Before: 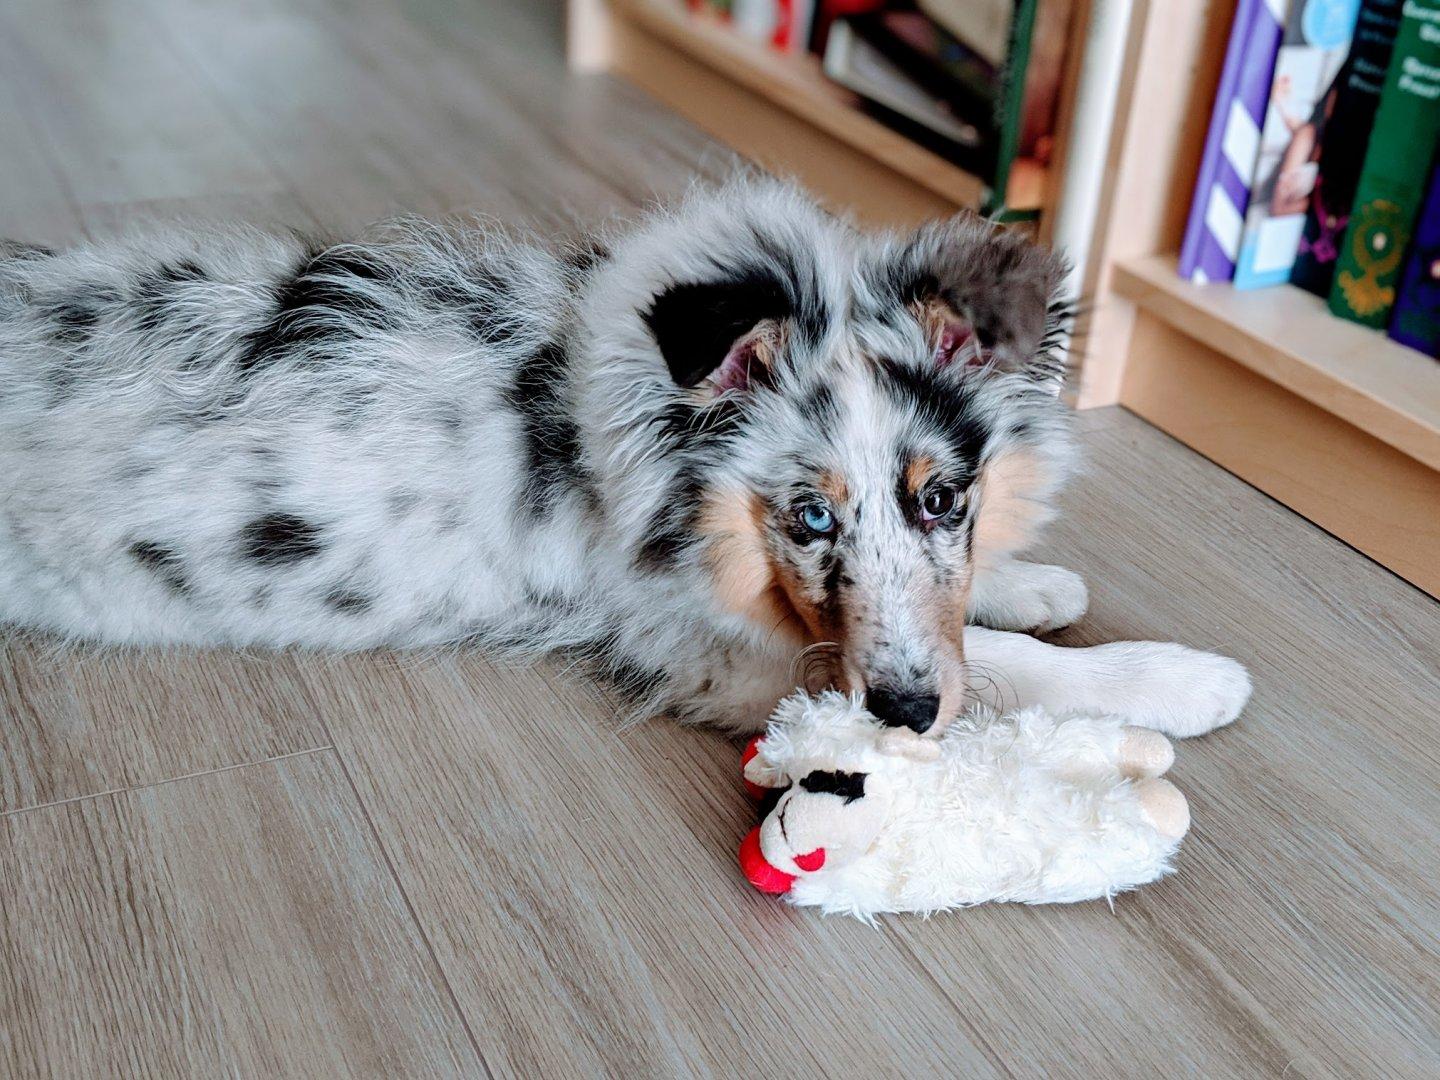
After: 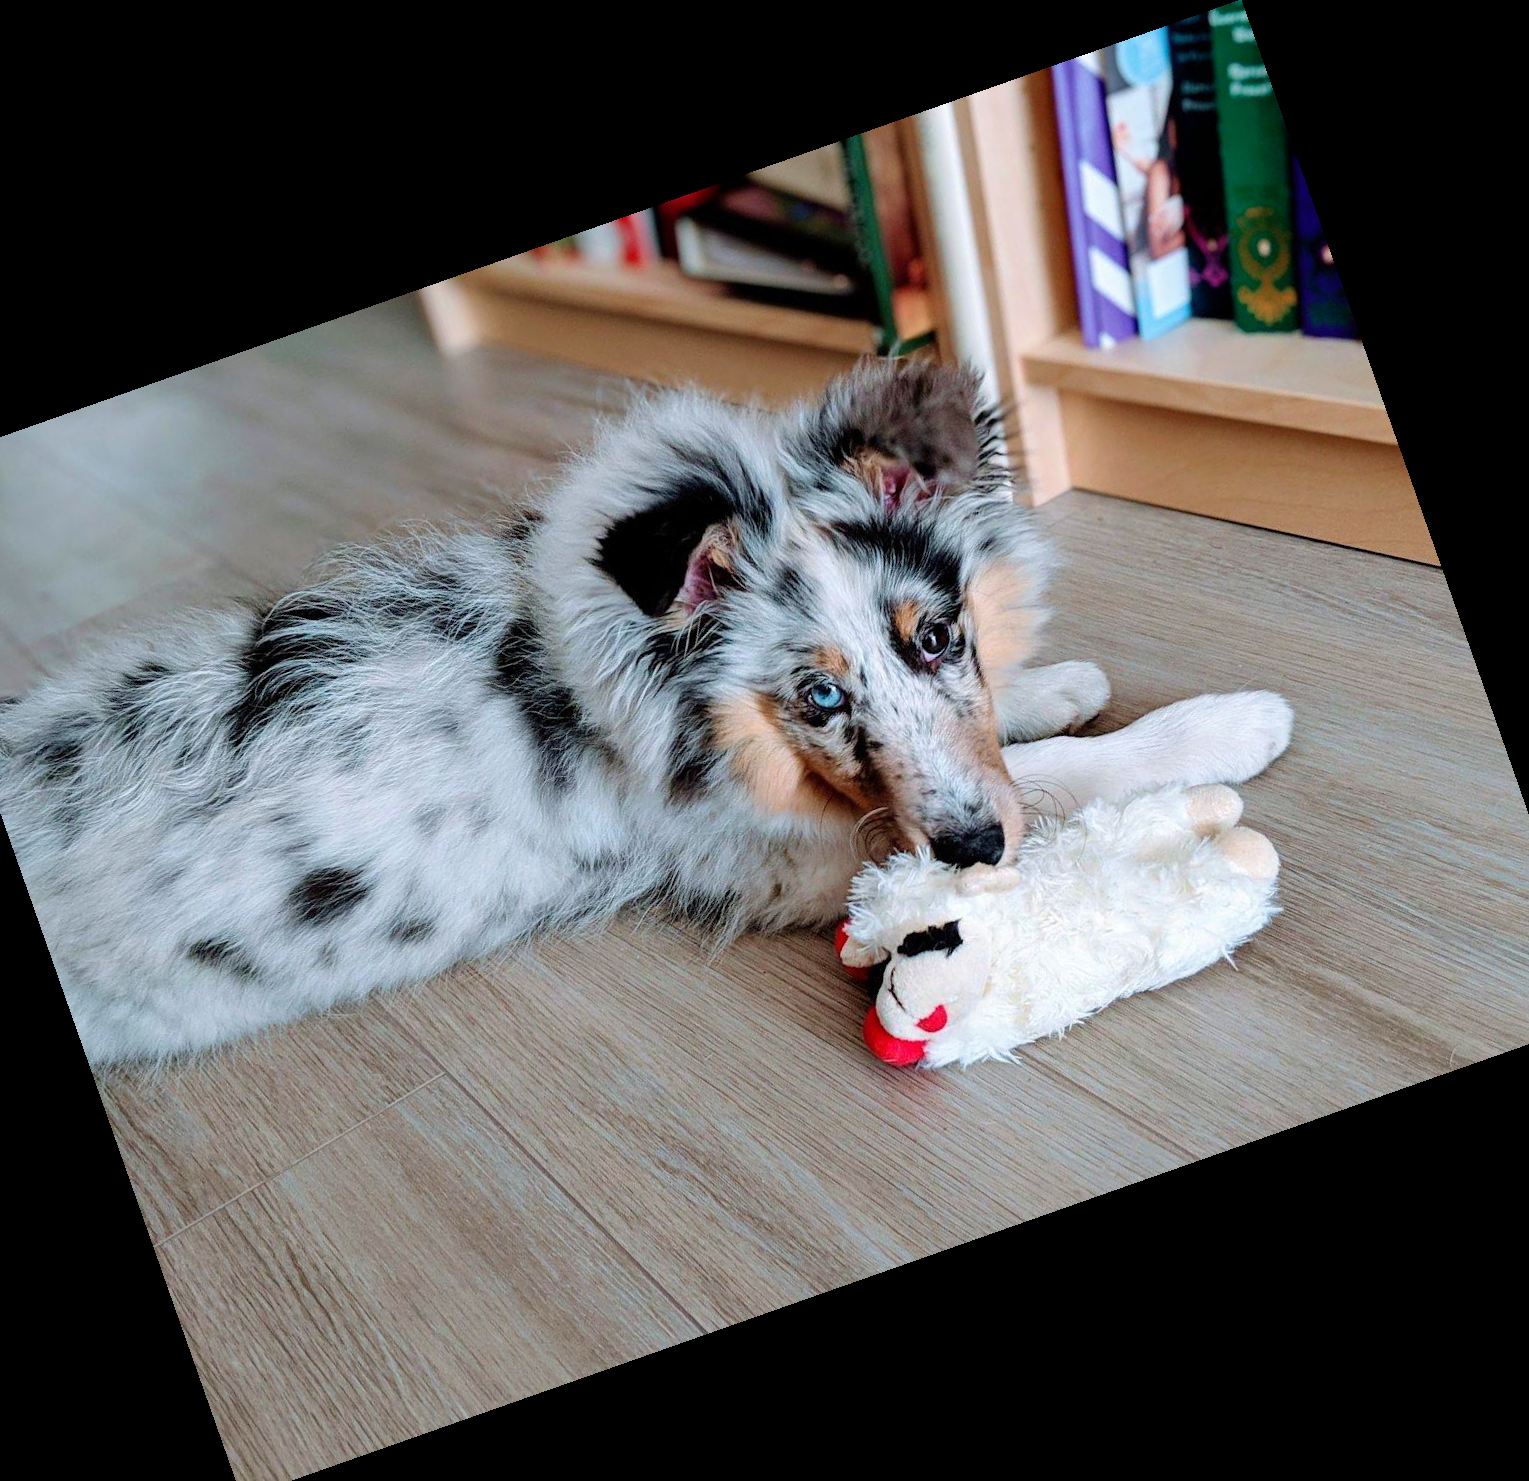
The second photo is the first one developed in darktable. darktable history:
velvia: on, module defaults
white balance: emerald 1
crop and rotate: angle 19.43°, left 6.812%, right 4.125%, bottom 1.087%
